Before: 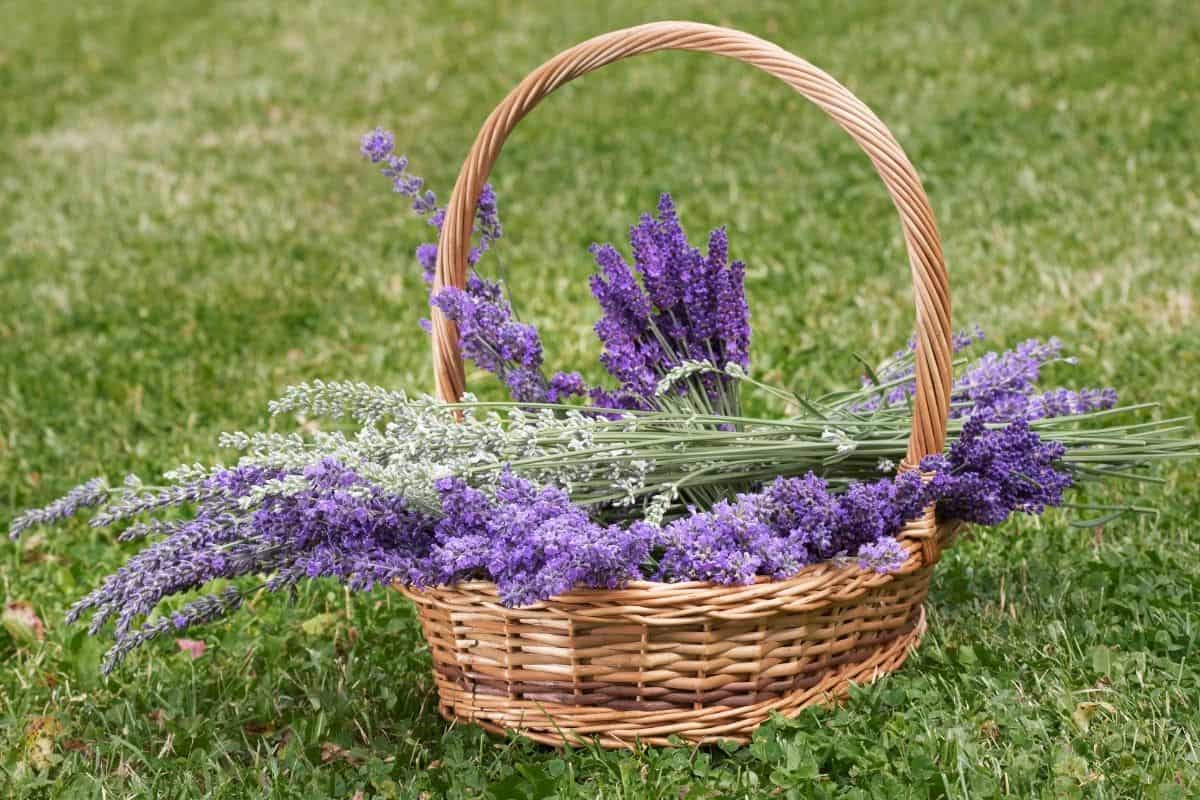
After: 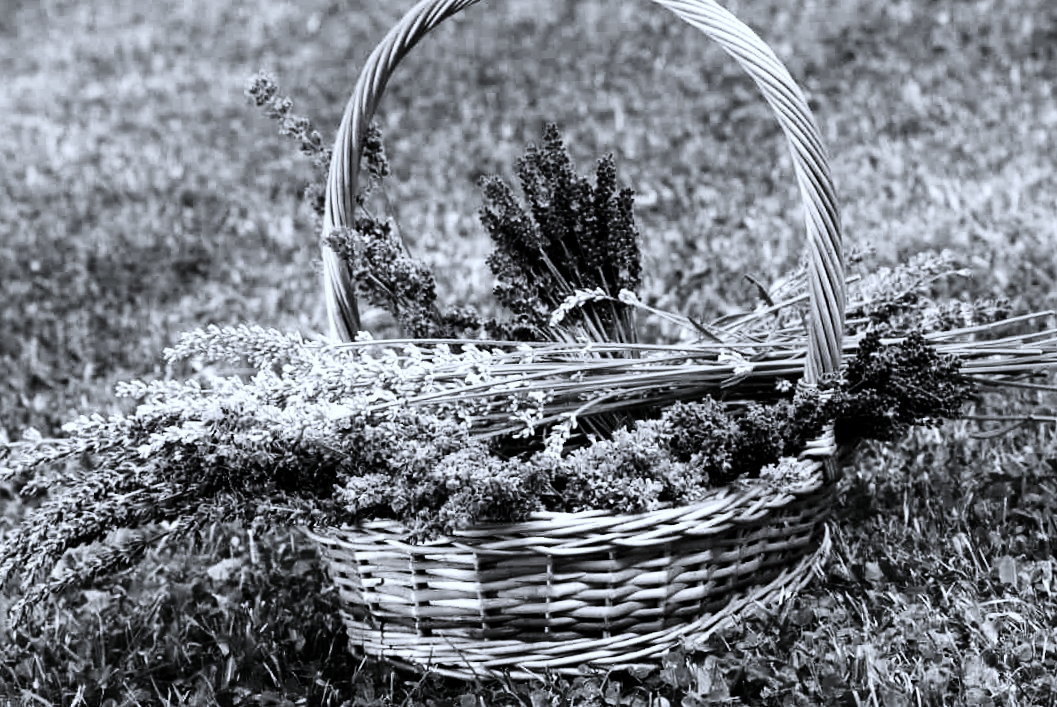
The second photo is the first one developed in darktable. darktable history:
base curve: curves: ch0 [(0, 0.003) (0.001, 0.002) (0.006, 0.004) (0.02, 0.022) (0.048, 0.086) (0.094, 0.234) (0.162, 0.431) (0.258, 0.629) (0.385, 0.8) (0.548, 0.918) (0.751, 0.988) (1, 1)]
crop and rotate: angle 2.55°, left 6.078%, top 5.697%
contrast brightness saturation: contrast 0.022, brightness -0.991, saturation -0.991
color correction: highlights a* -0.739, highlights b* -9.6
